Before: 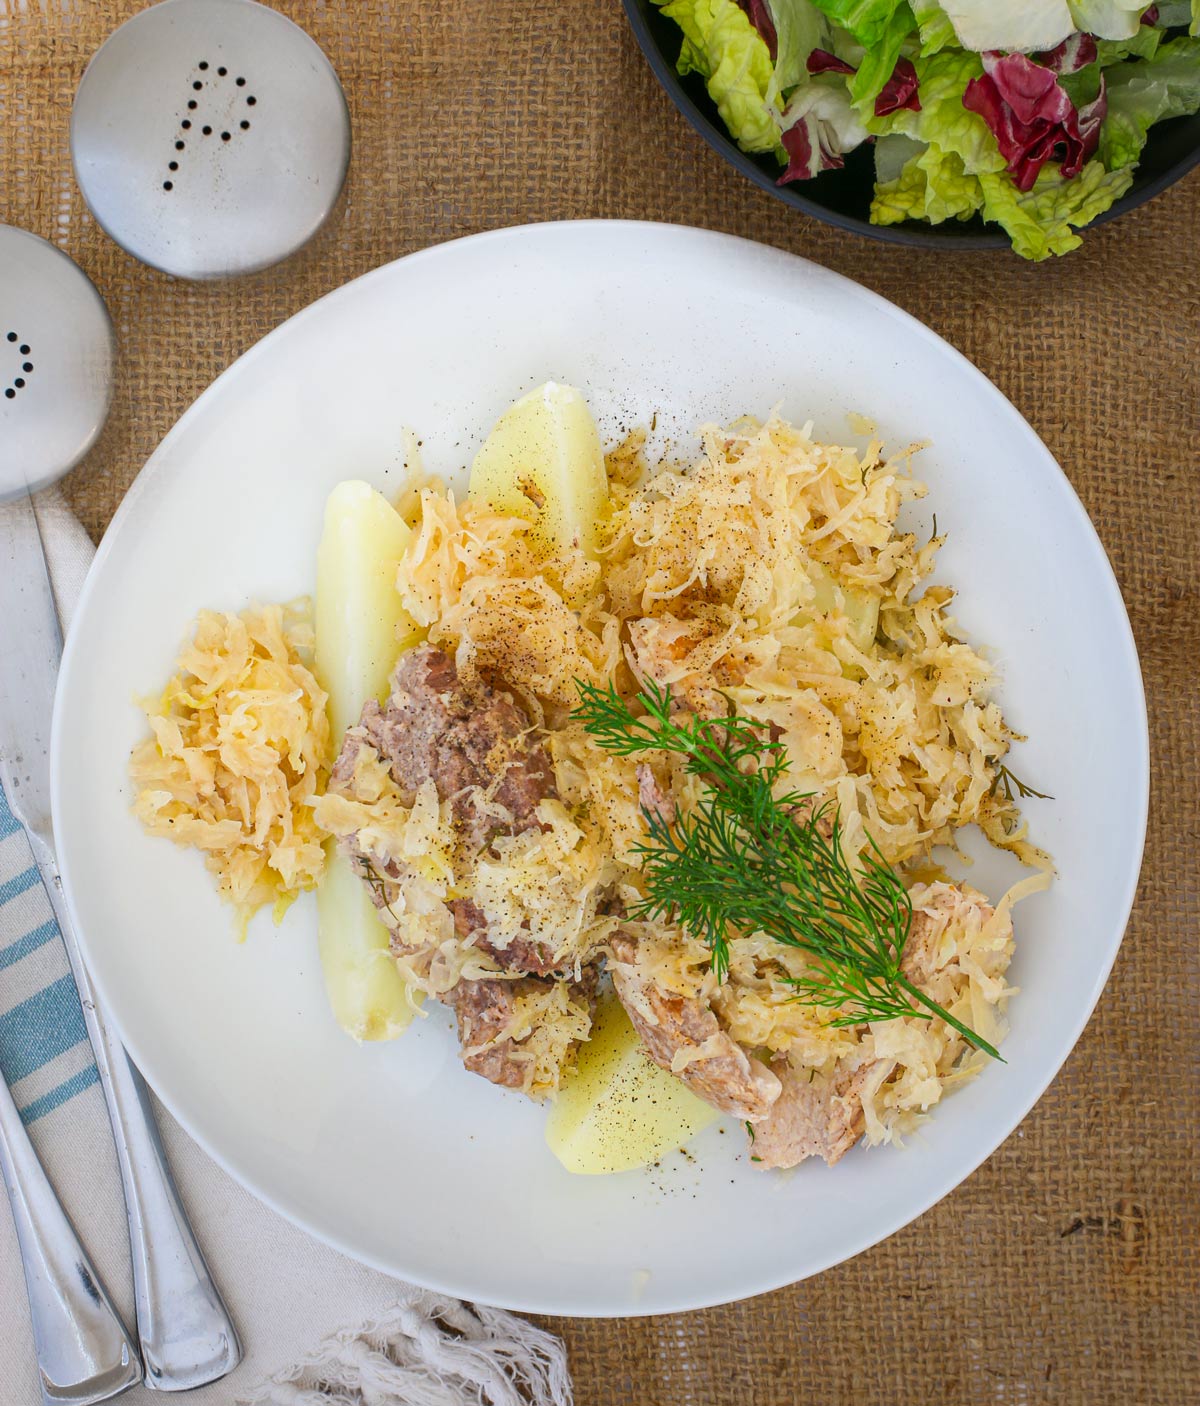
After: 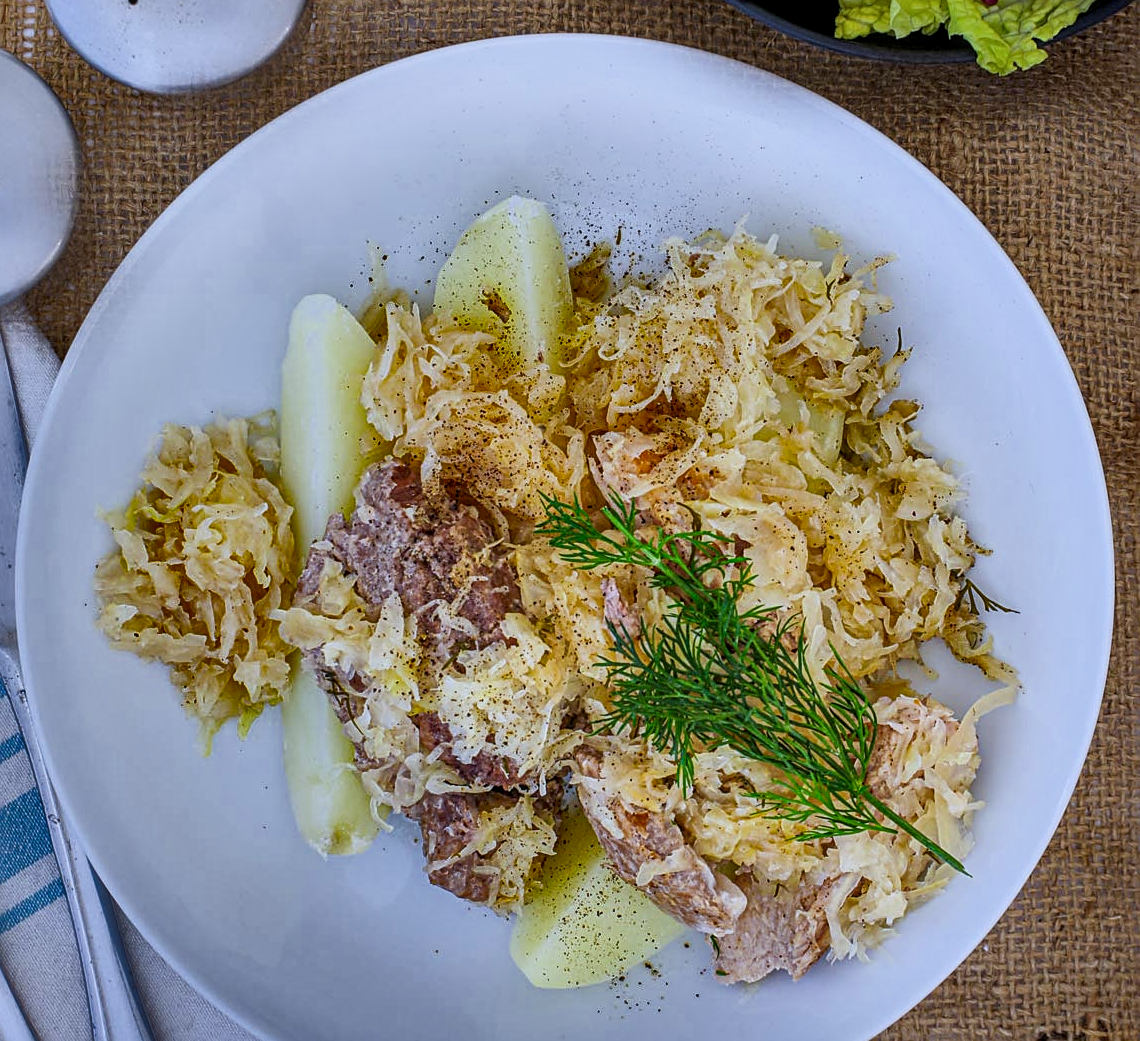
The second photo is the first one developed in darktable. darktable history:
crop and rotate: left 2.991%, top 13.302%, right 1.981%, bottom 12.636%
sharpen: on, module defaults
white balance: red 0.948, green 1.02, blue 1.176
contrast equalizer: octaves 7, y [[0.515 ×6], [0.507 ×6], [0.425 ×6], [0 ×6], [0 ×6]]
filmic rgb: black relative exposure -14.19 EV, white relative exposure 3.39 EV, hardness 7.89, preserve chrominance max RGB
color balance: gamma [0.9, 0.988, 0.975, 1.025], gain [1.05, 1, 1, 1]
local contrast: on, module defaults
shadows and highlights: shadows 20.91, highlights -82.73, soften with gaussian
